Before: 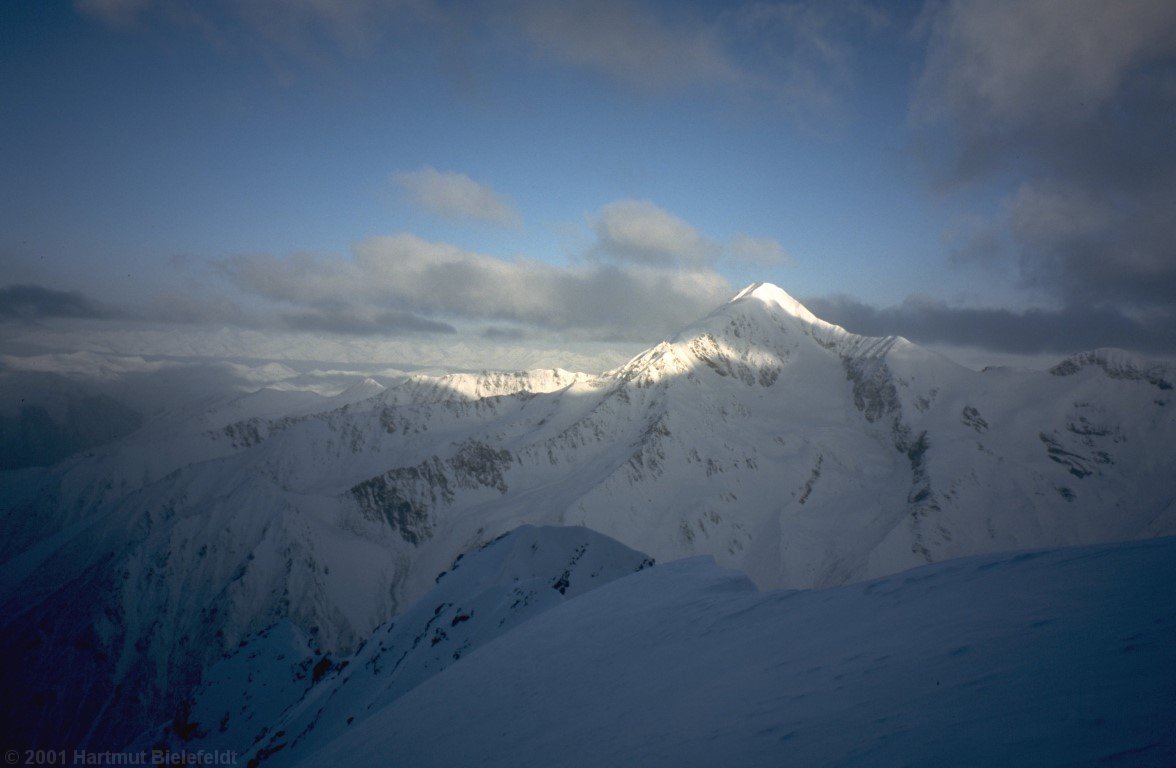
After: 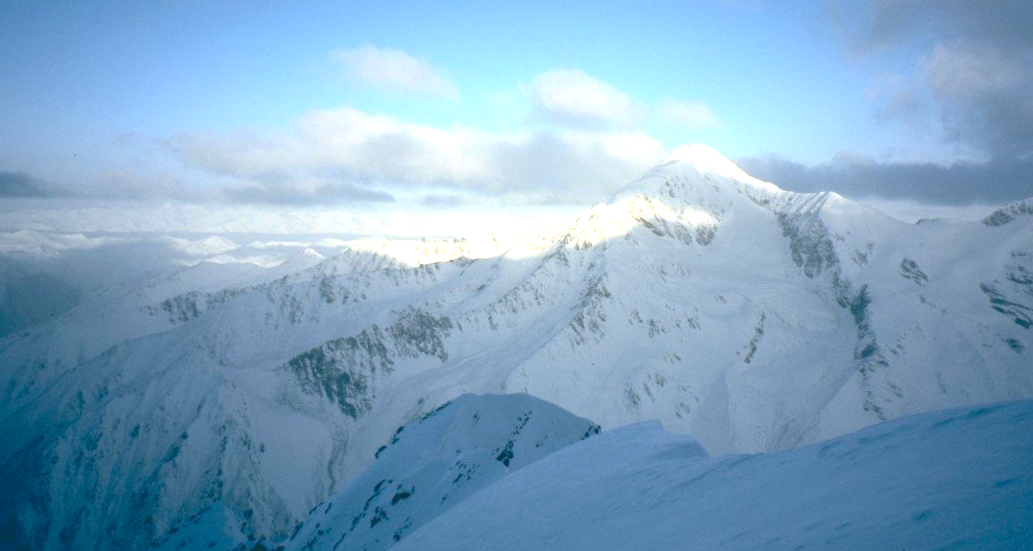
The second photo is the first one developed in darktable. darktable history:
crop and rotate: left 2.991%, top 13.302%, right 1.981%, bottom 12.636%
exposure: exposure 1 EV, compensate highlight preservation false
color balance: lift [1.016, 0.983, 1, 1.017], gamma [0.958, 1, 1, 1], gain [0.981, 1.007, 0.993, 1.002], input saturation 118.26%, contrast 13.43%, contrast fulcrum 21.62%, output saturation 82.76%
rotate and perspective: rotation -1.68°, lens shift (vertical) -0.146, crop left 0.049, crop right 0.912, crop top 0.032, crop bottom 0.96
contrast brightness saturation: contrast 0.14, brightness 0.21
